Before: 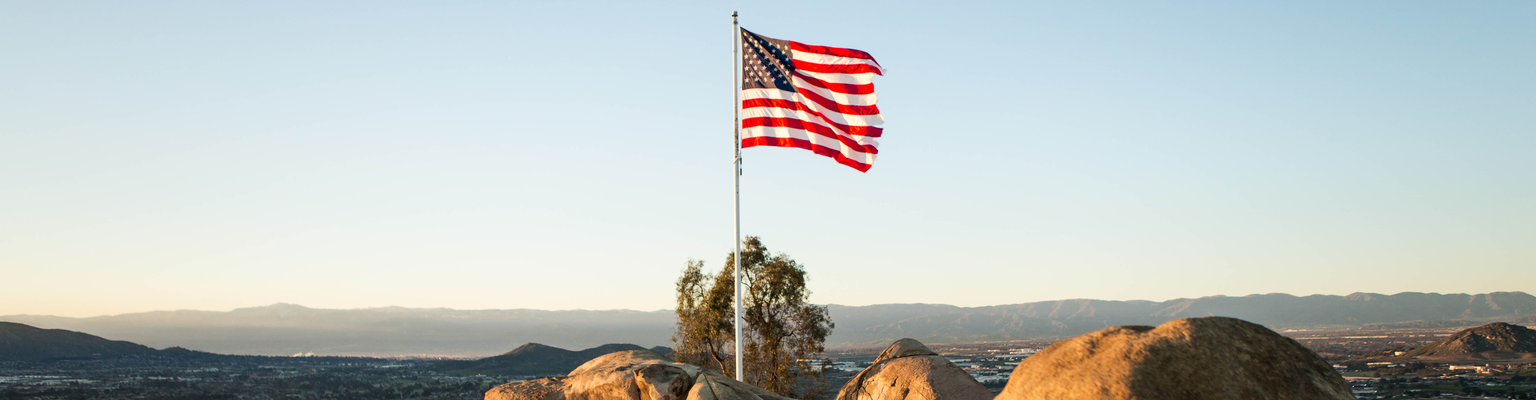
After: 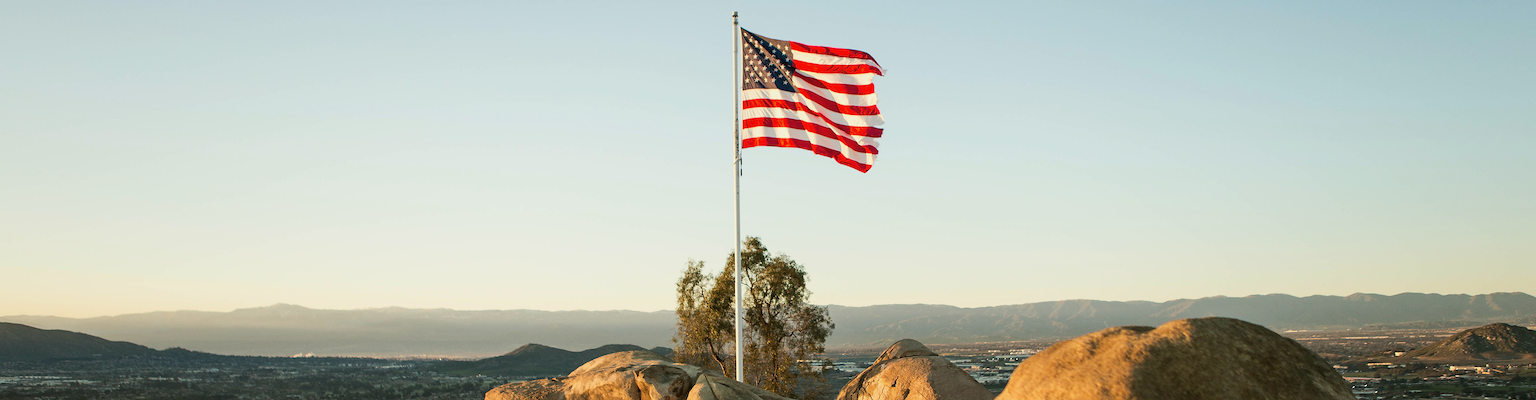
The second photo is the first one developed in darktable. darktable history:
sharpen: radius 1.4, amount 1.25, threshold 0.7
color balance: mode lift, gamma, gain (sRGB), lift [1.04, 1, 1, 0.97], gamma [1.01, 1, 1, 0.97], gain [0.96, 1, 1, 0.97]
